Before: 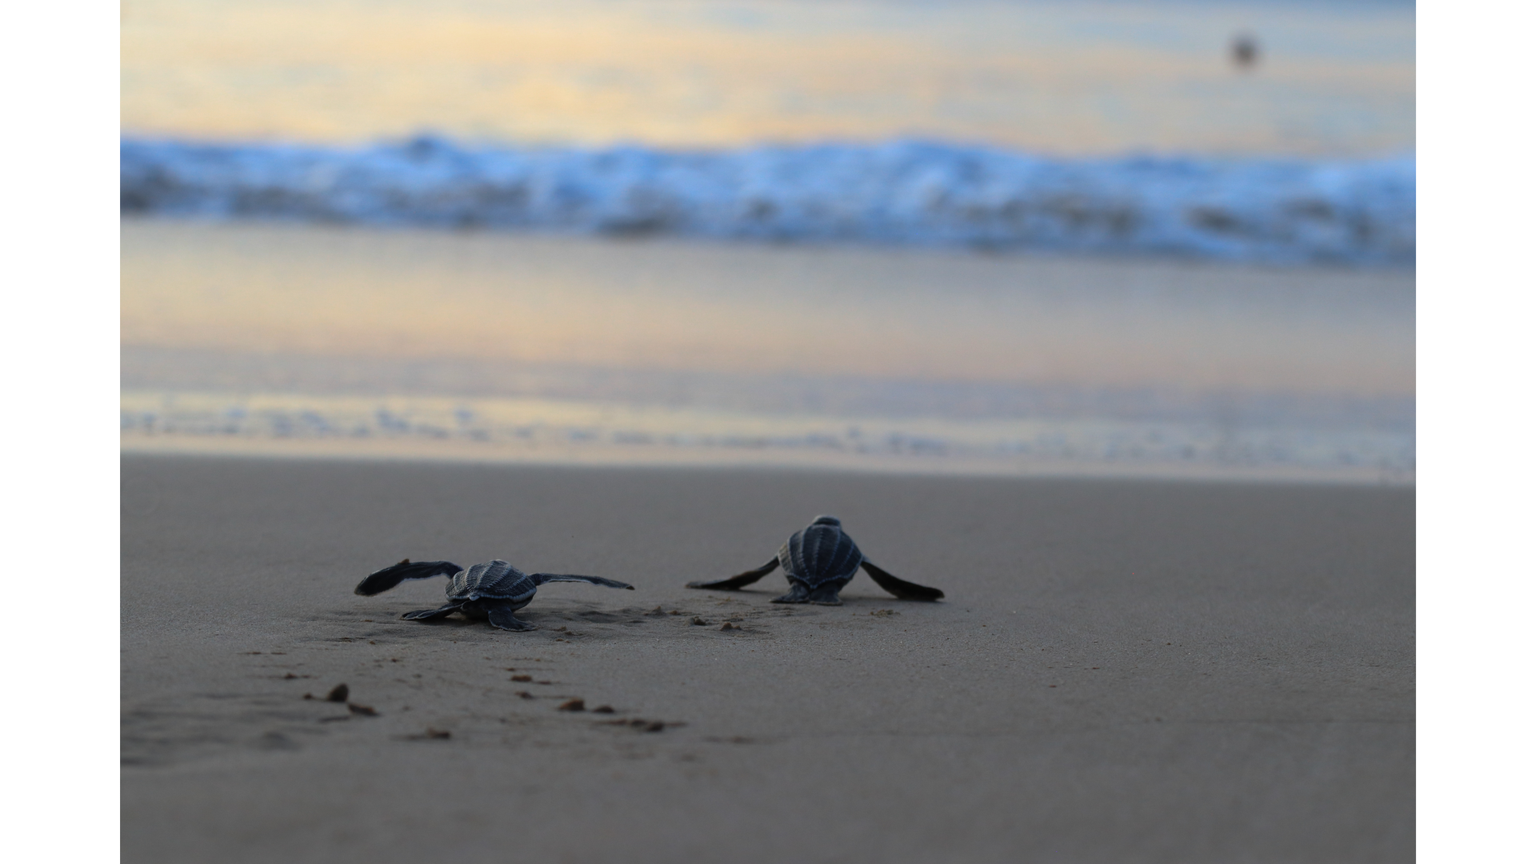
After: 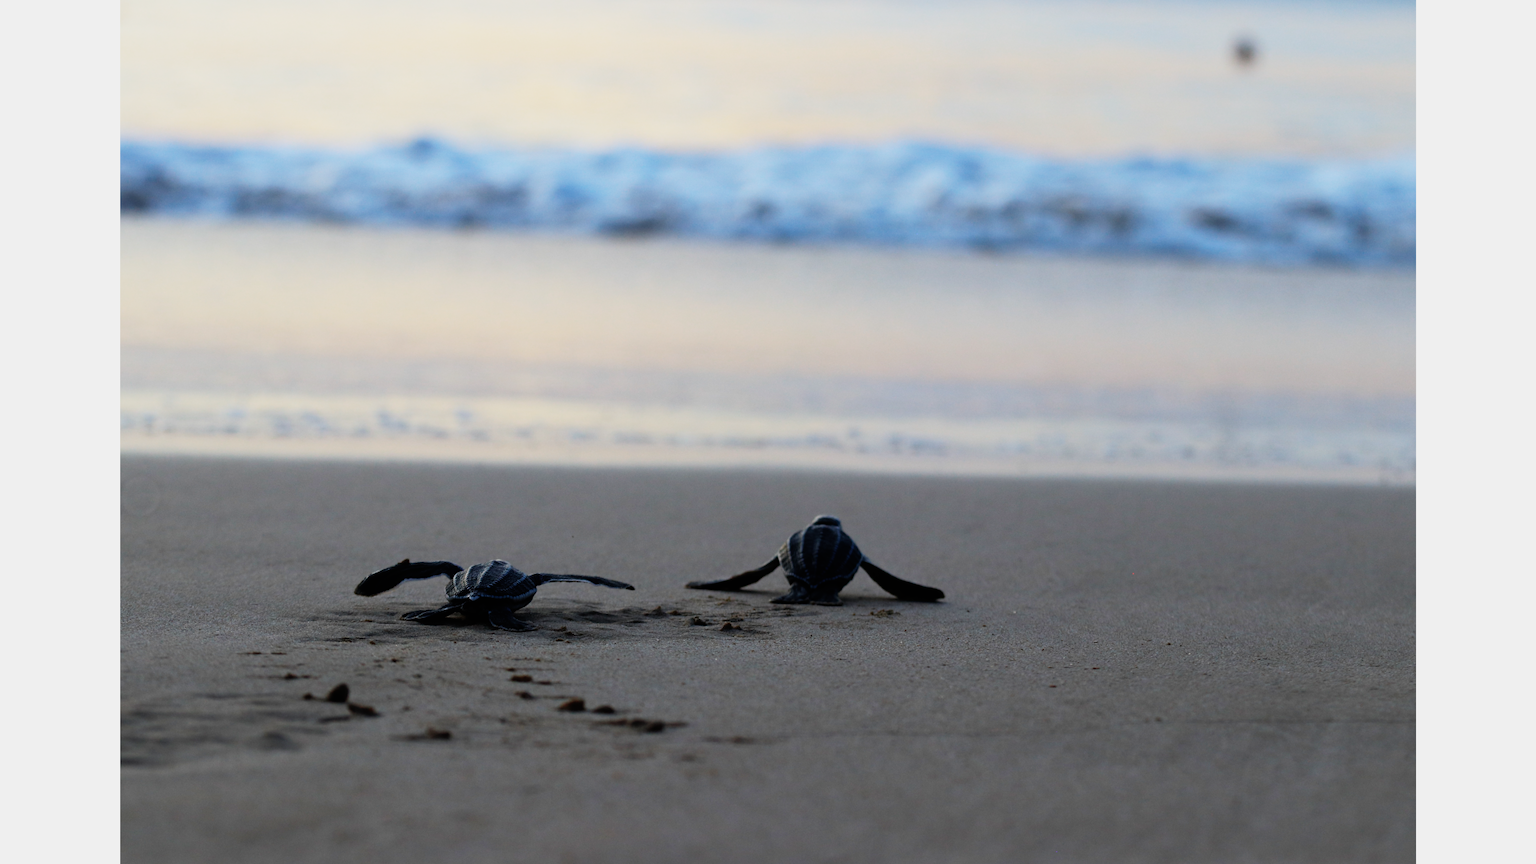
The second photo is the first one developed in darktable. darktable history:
sigmoid: contrast 2, skew -0.2, preserve hue 0%, red attenuation 0.1, red rotation 0.035, green attenuation 0.1, green rotation -0.017, blue attenuation 0.15, blue rotation -0.052, base primaries Rec2020
exposure: exposure 0.258 EV, compensate highlight preservation false
